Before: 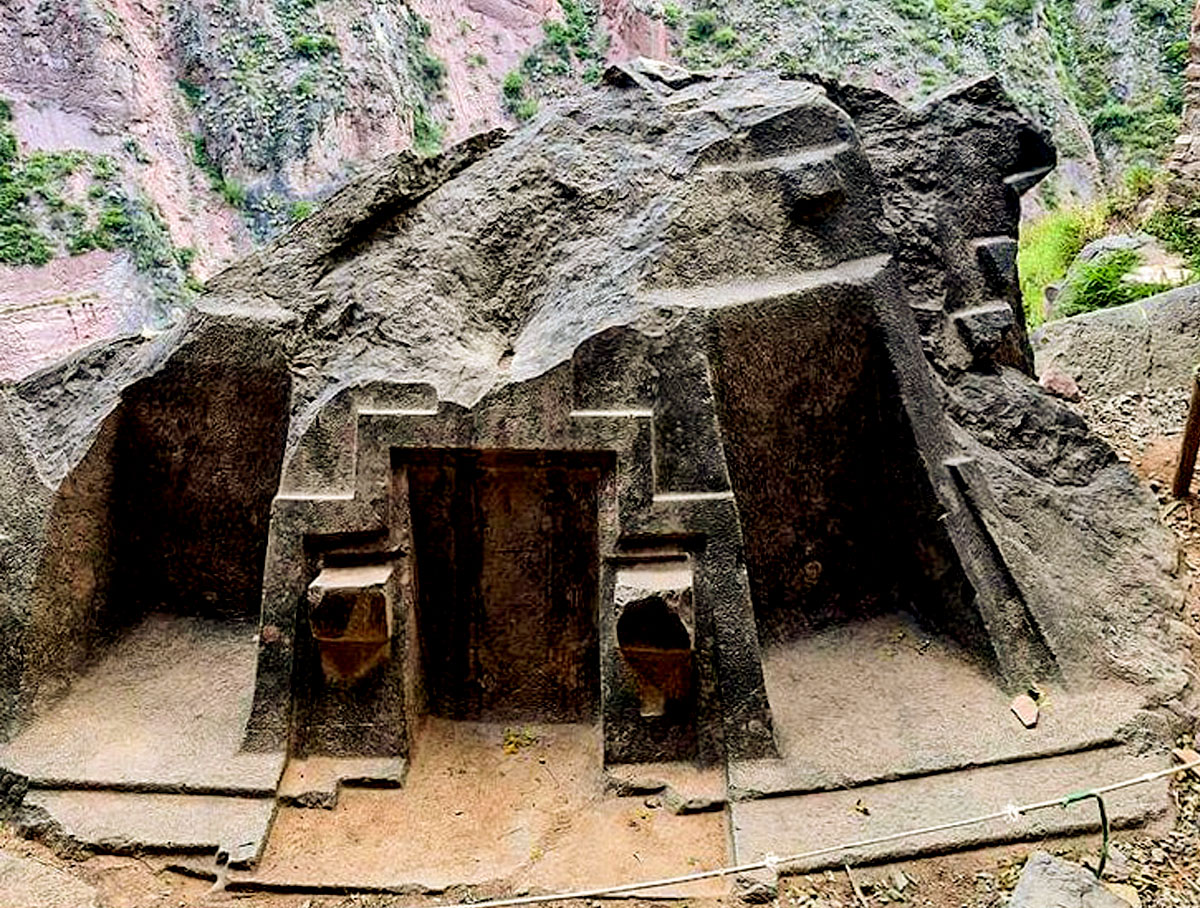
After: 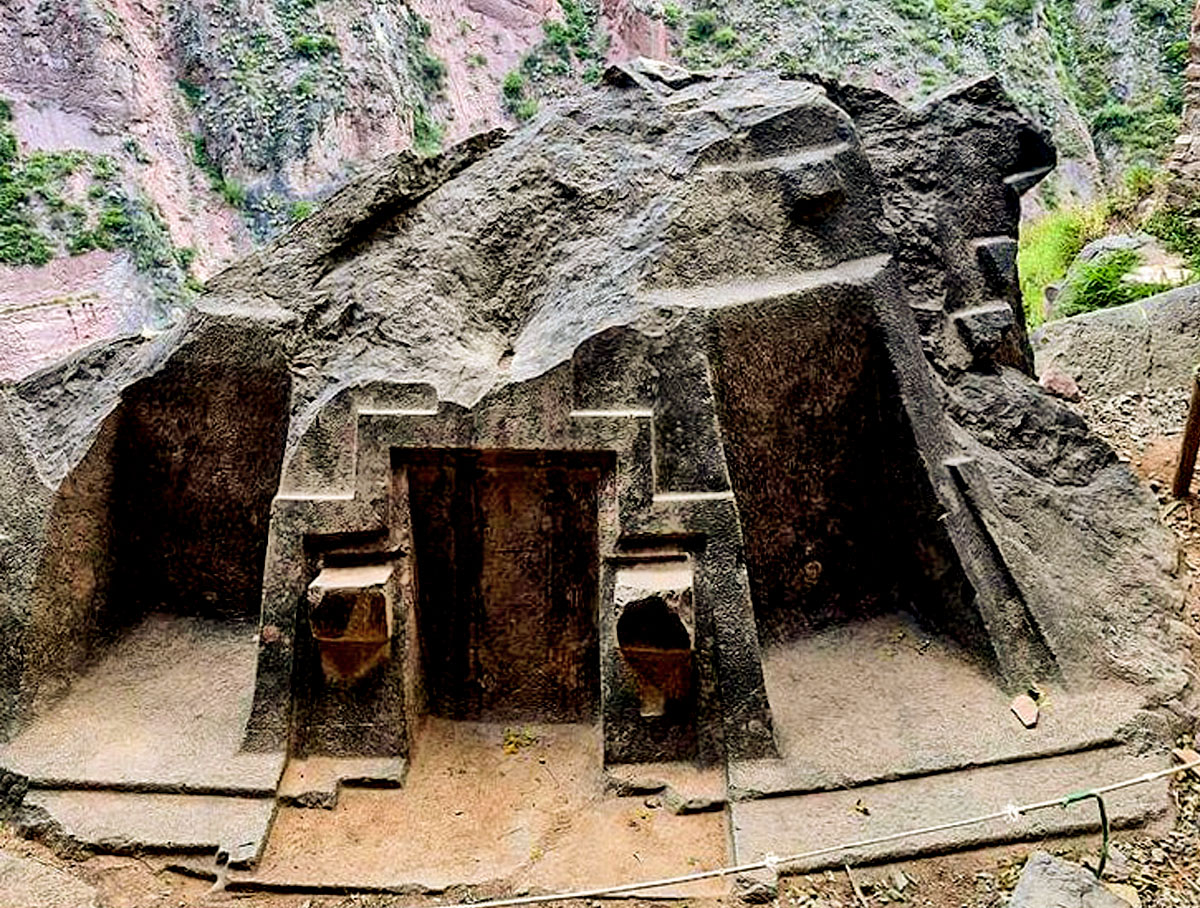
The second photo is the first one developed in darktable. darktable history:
shadows and highlights: highlights color adjustment 0%, low approximation 0.01, soften with gaussian
